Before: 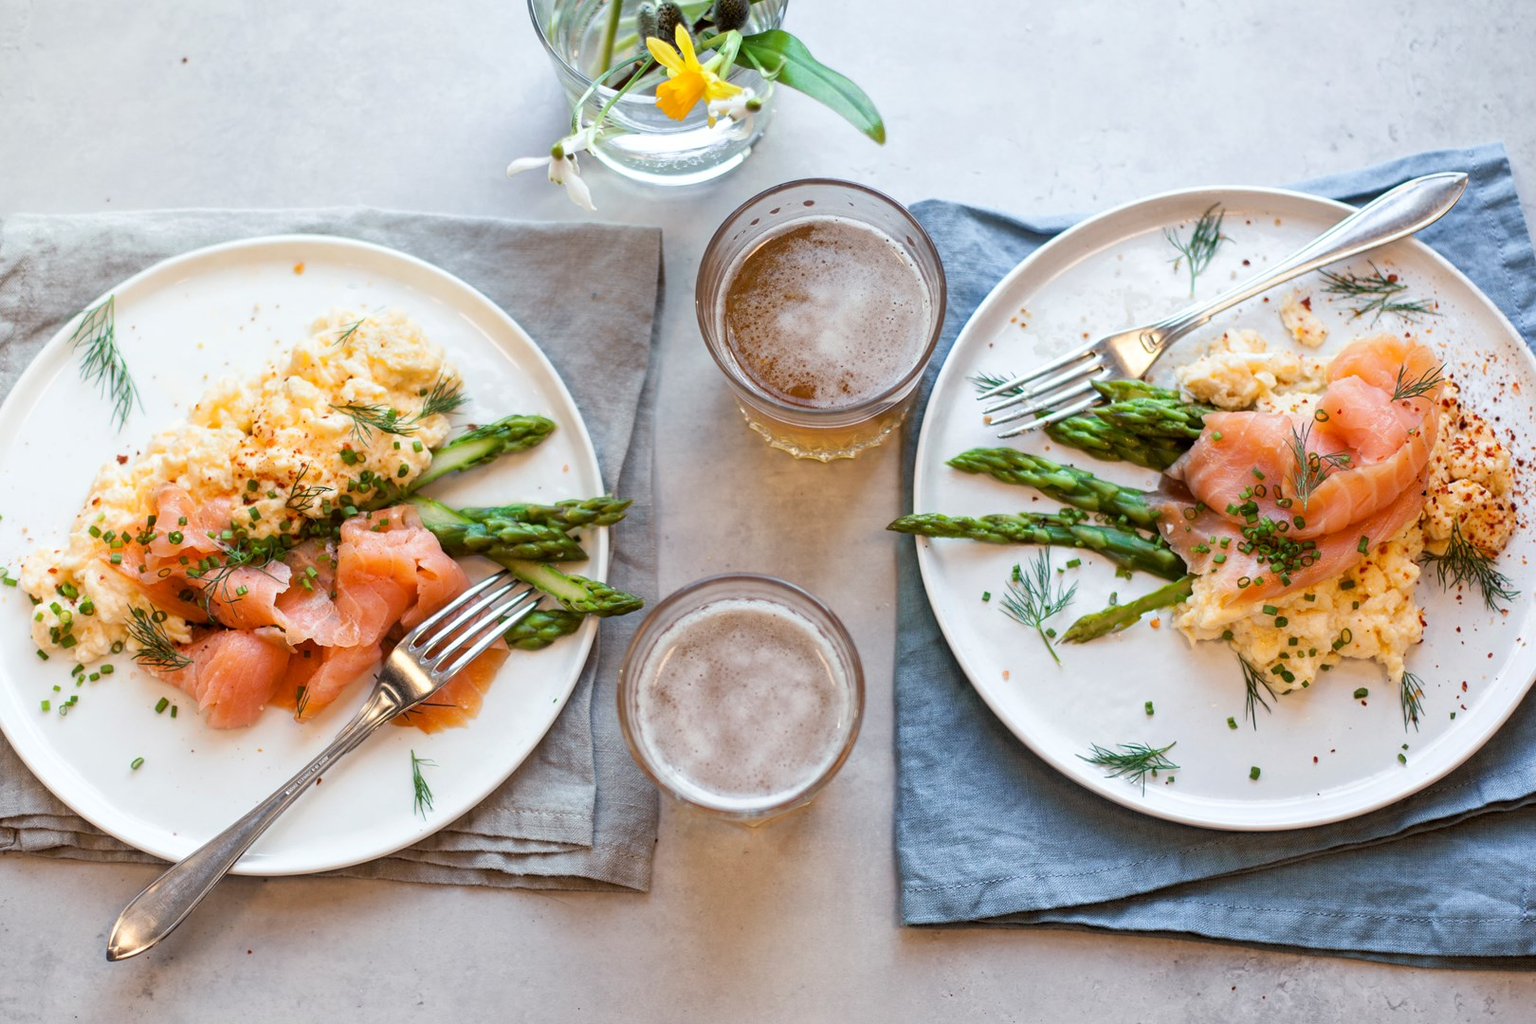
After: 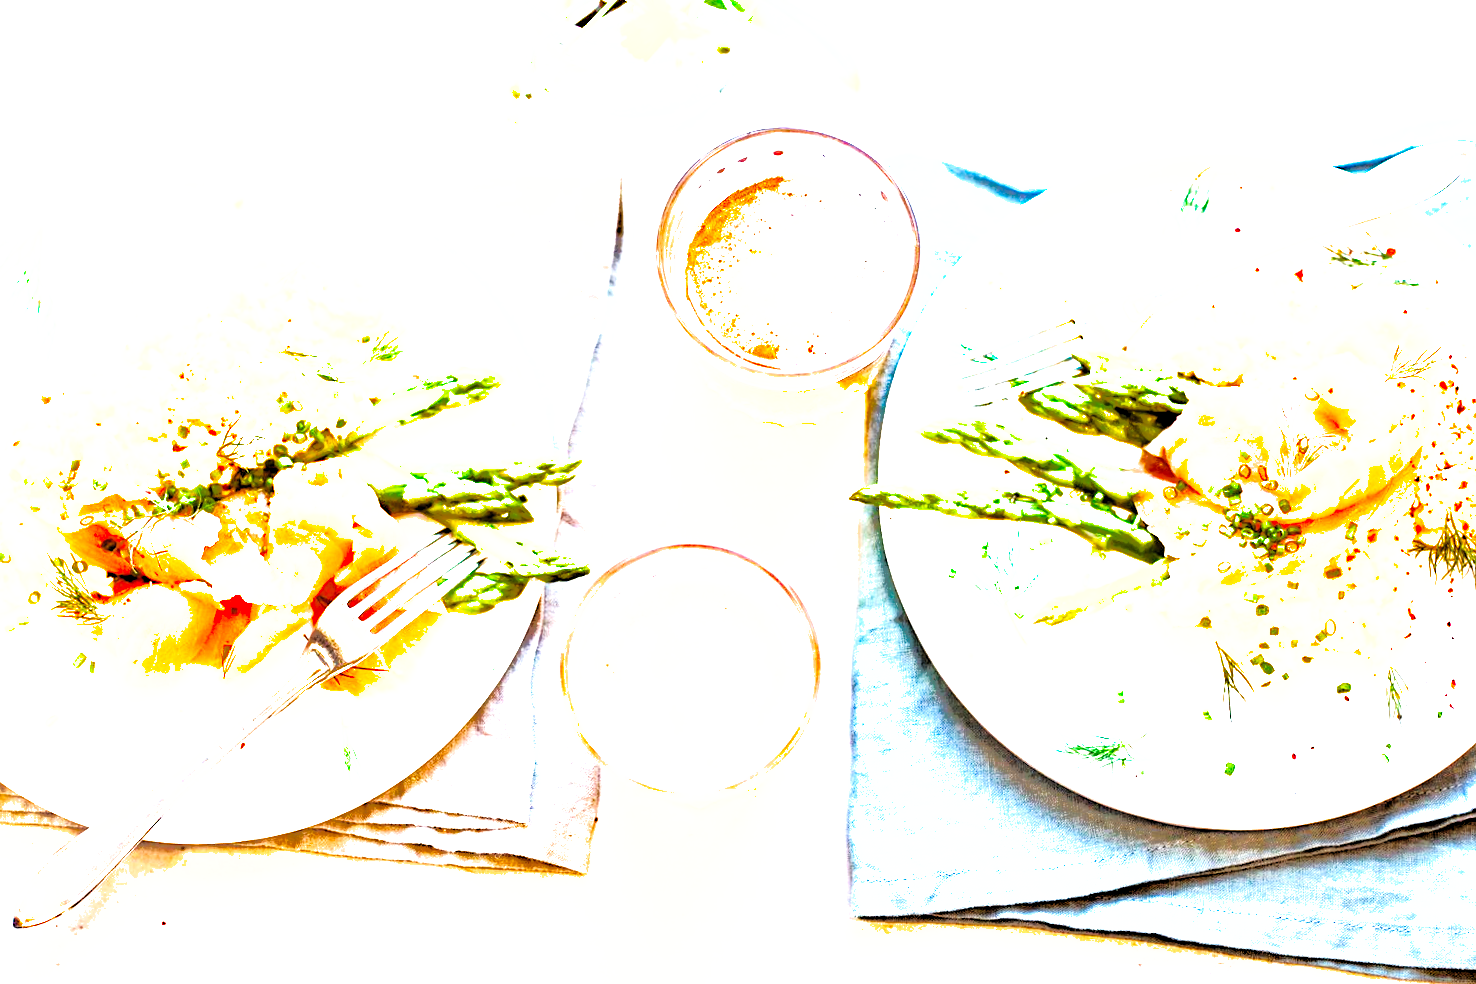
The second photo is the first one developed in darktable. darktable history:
crop and rotate: angle -1.83°, left 3.142%, top 3.813%, right 1.413%, bottom 0.698%
haze removal: strength 0.276, distance 0.255, compatibility mode true, adaptive false
exposure: black level correction 0, exposure 0.691 EV, compensate highlight preservation false
shadows and highlights: highlights color adjustment 89.49%
tone equalizer: -7 EV 0.148 EV, -6 EV 0.609 EV, -5 EV 1.16 EV, -4 EV 1.29 EV, -3 EV 1.18 EV, -2 EV 0.6 EV, -1 EV 0.164 EV, edges refinement/feathering 500, mask exposure compensation -1.57 EV, preserve details no
levels: levels [0.062, 0.494, 0.925]
base curve: curves: ch0 [(0, 0.003) (0.001, 0.002) (0.006, 0.004) (0.02, 0.022) (0.048, 0.086) (0.094, 0.234) (0.162, 0.431) (0.258, 0.629) (0.385, 0.8) (0.548, 0.918) (0.751, 0.988) (1, 1)], preserve colors none
